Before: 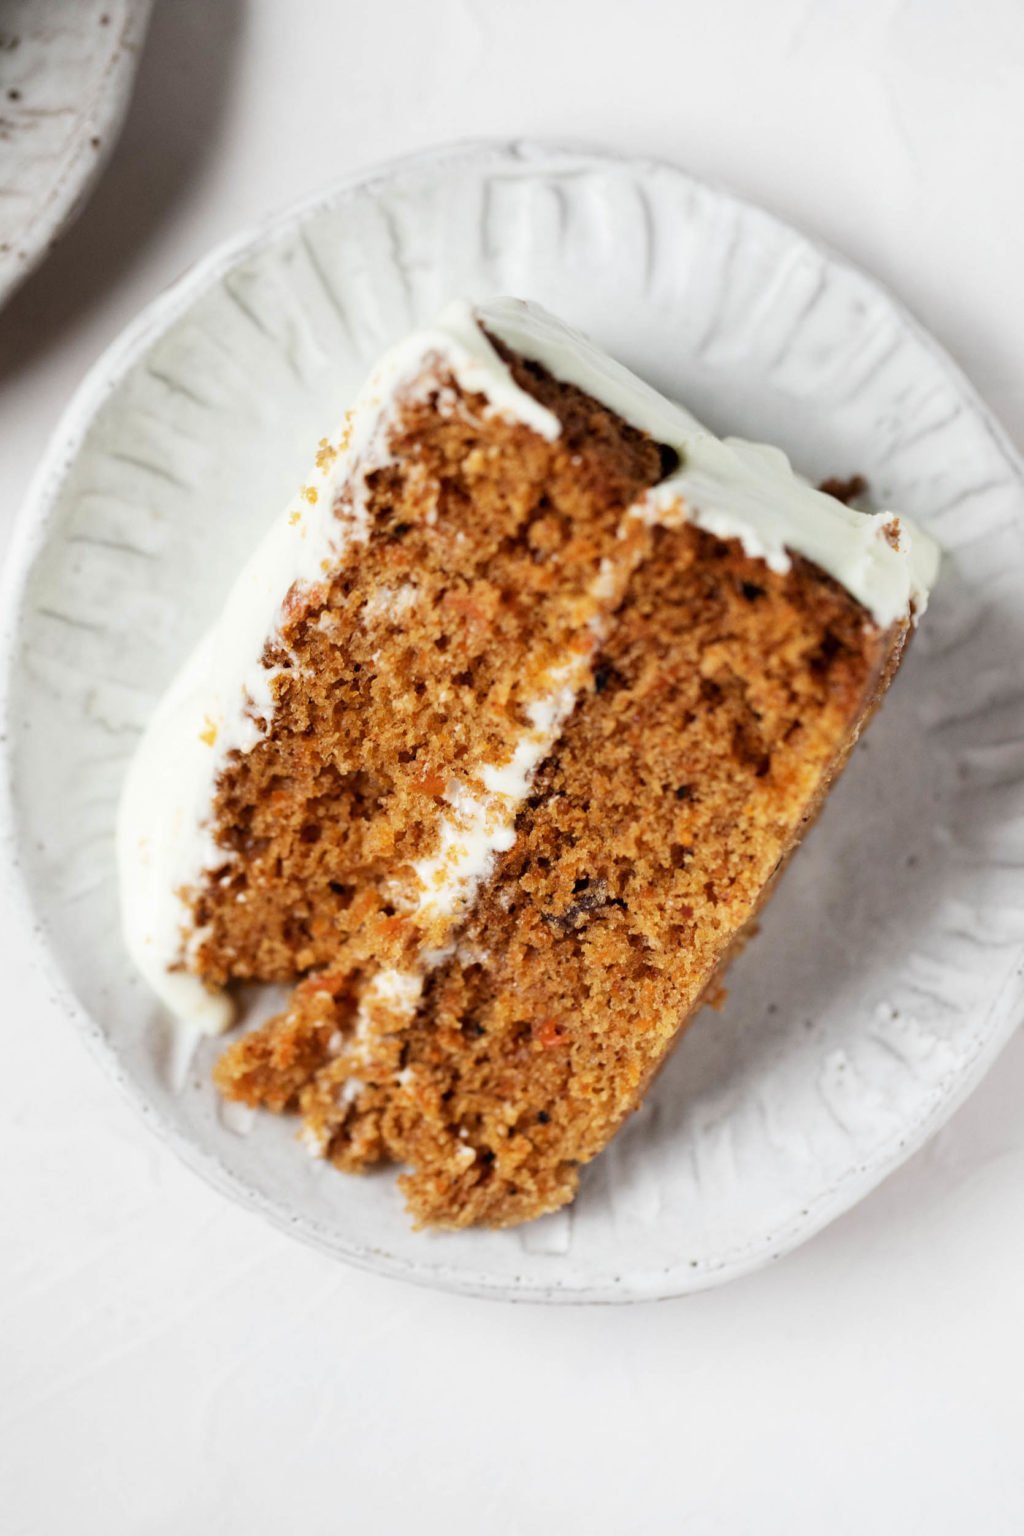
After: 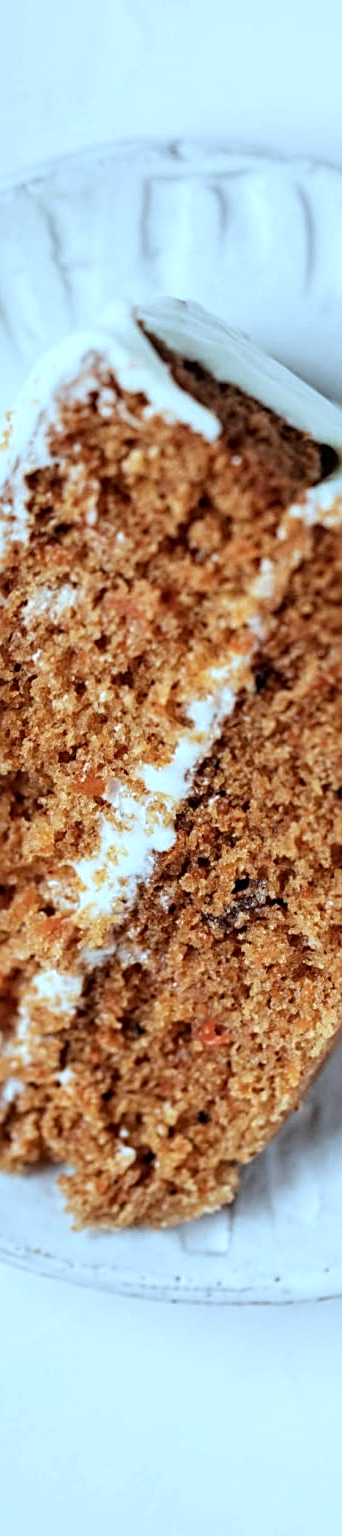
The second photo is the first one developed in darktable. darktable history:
crop: left 33.257%, right 33.274%
local contrast: on, module defaults
color calibration: illuminant same as pipeline (D50), adaptation XYZ, x 0.346, y 0.358, temperature 5020.46 K, saturation algorithm version 1 (2020)
sharpen: radius 3.117
color correction: highlights a* -9.59, highlights b* -21.33
